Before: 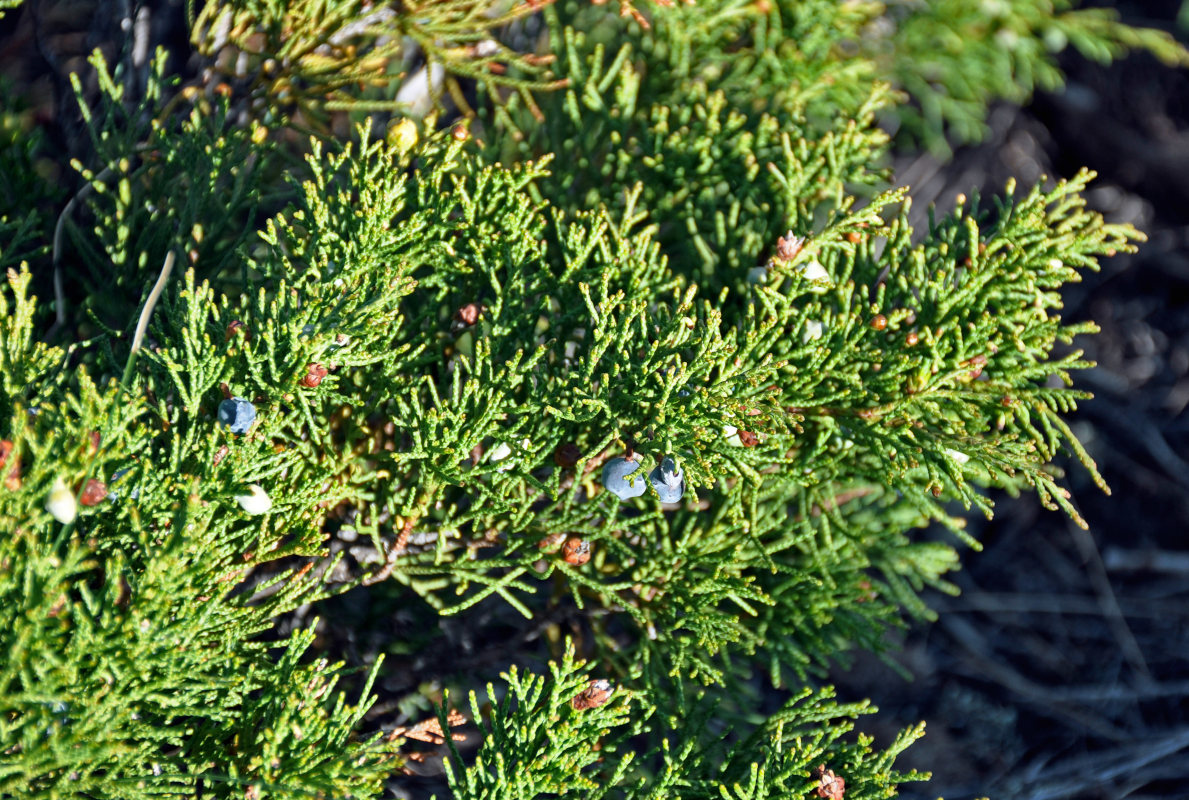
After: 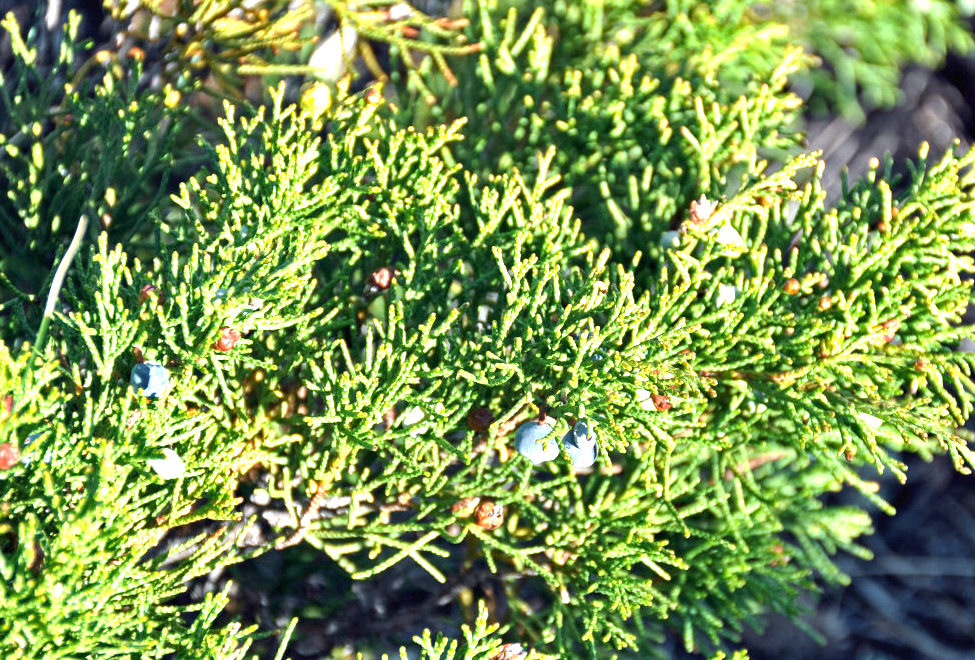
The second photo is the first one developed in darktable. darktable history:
crop and rotate: left 7.37%, top 4.516%, right 10.596%, bottom 12.947%
exposure: black level correction 0, exposure 1.199 EV, compensate highlight preservation false
